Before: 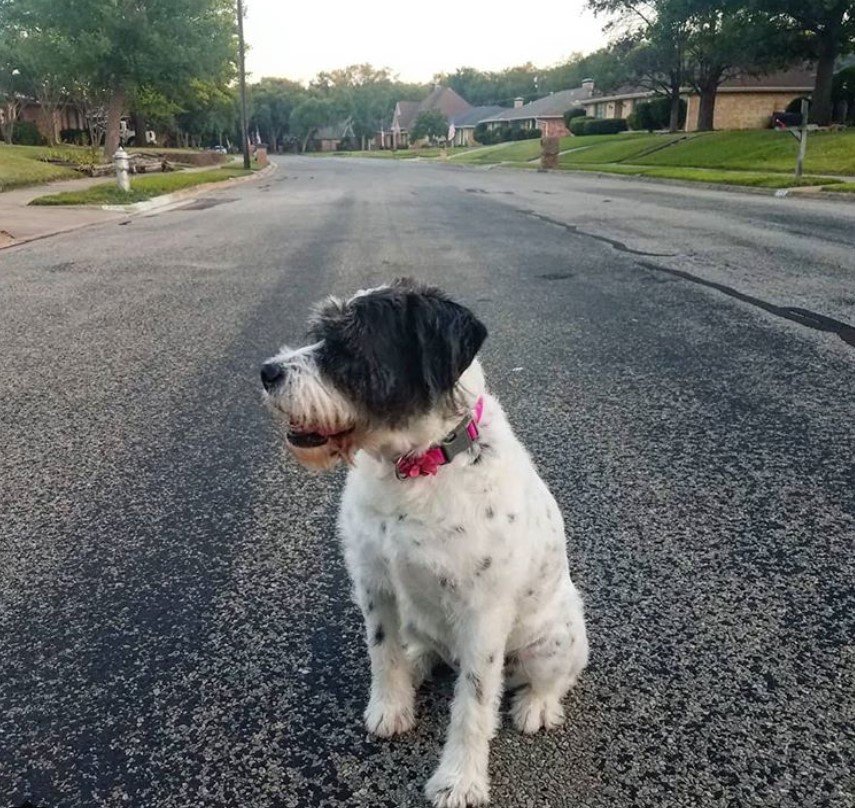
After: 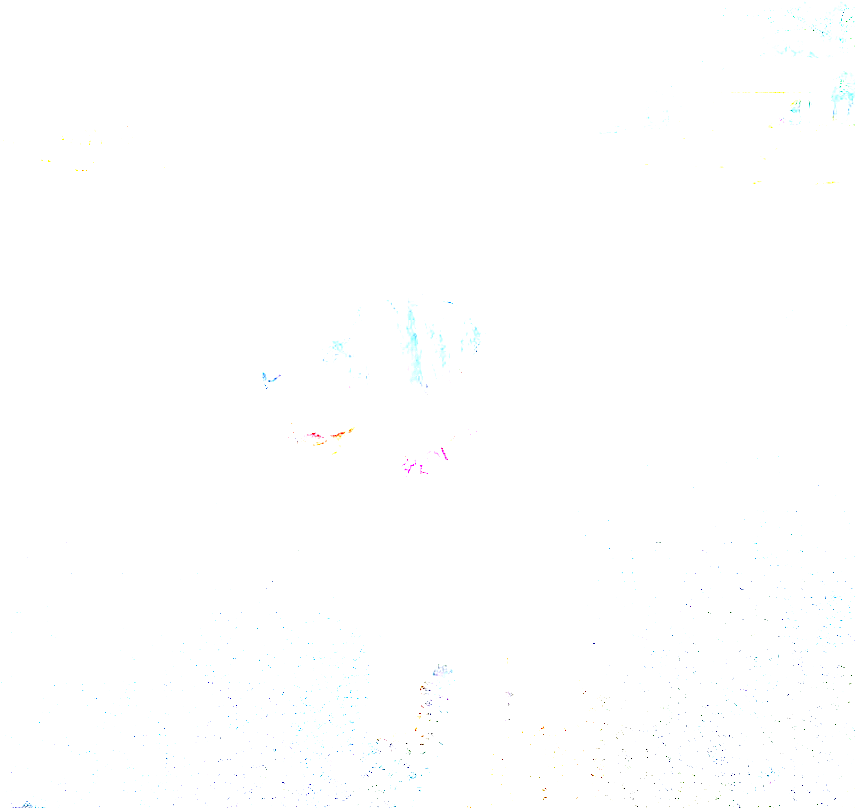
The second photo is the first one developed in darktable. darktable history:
exposure: exposure 7.982 EV, compensate exposure bias true, compensate highlight preservation false
